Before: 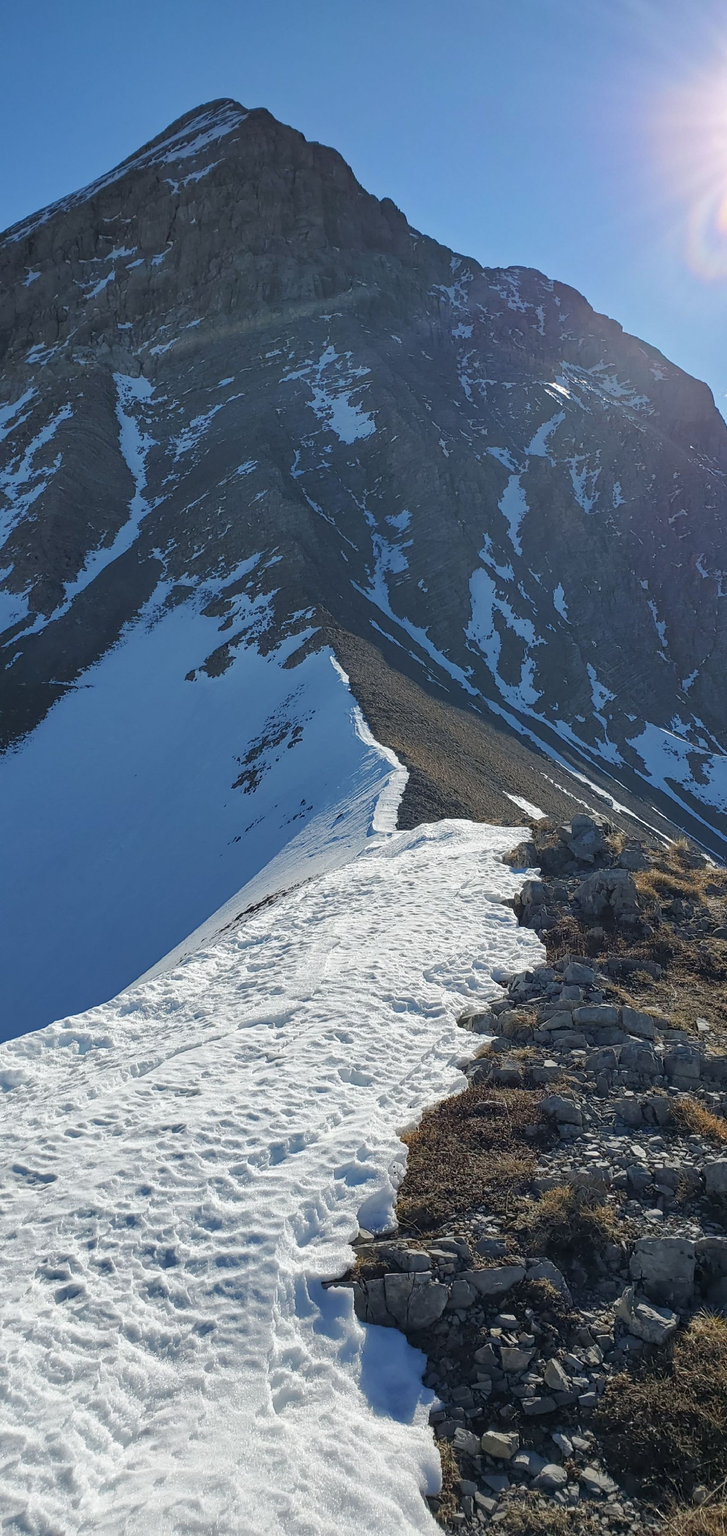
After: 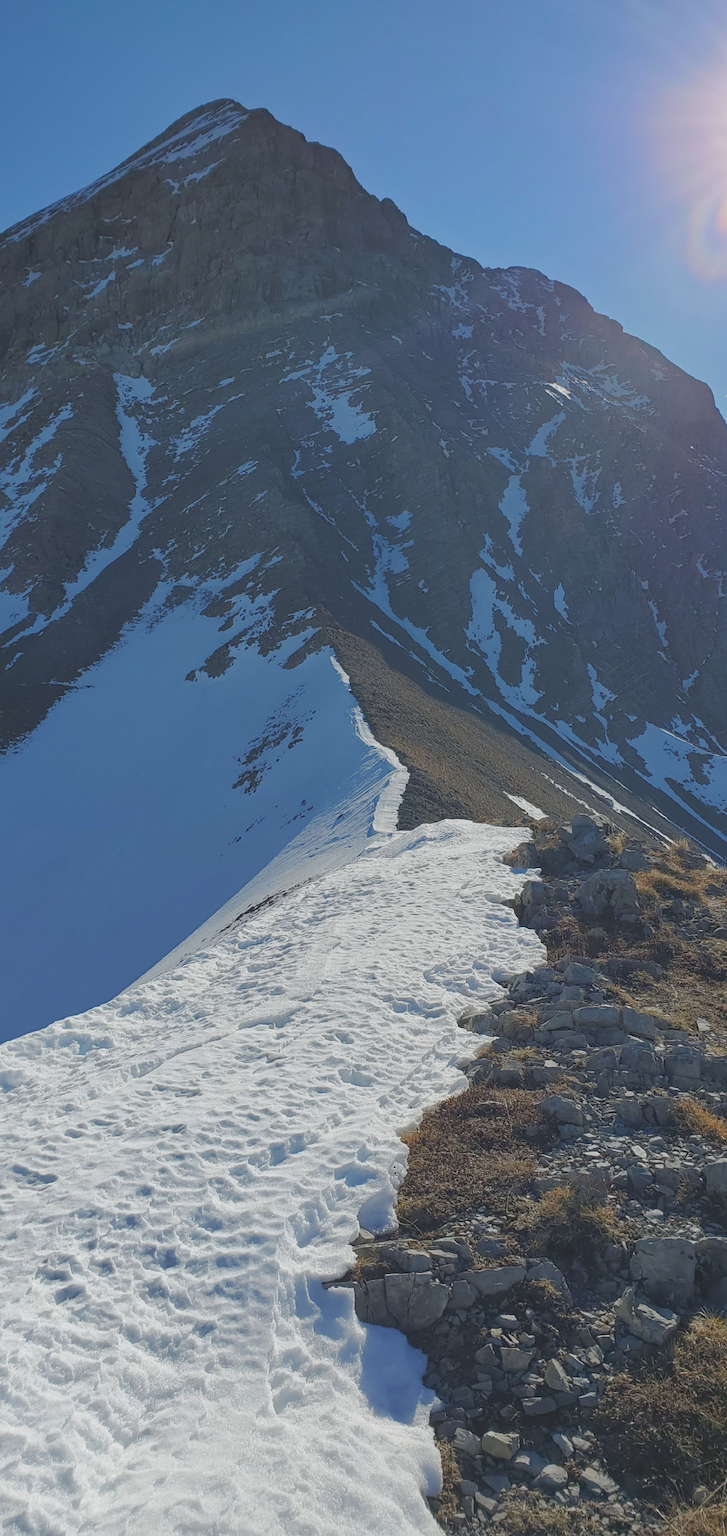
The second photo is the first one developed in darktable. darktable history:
contrast brightness saturation: saturation -0.05
local contrast: detail 69%
